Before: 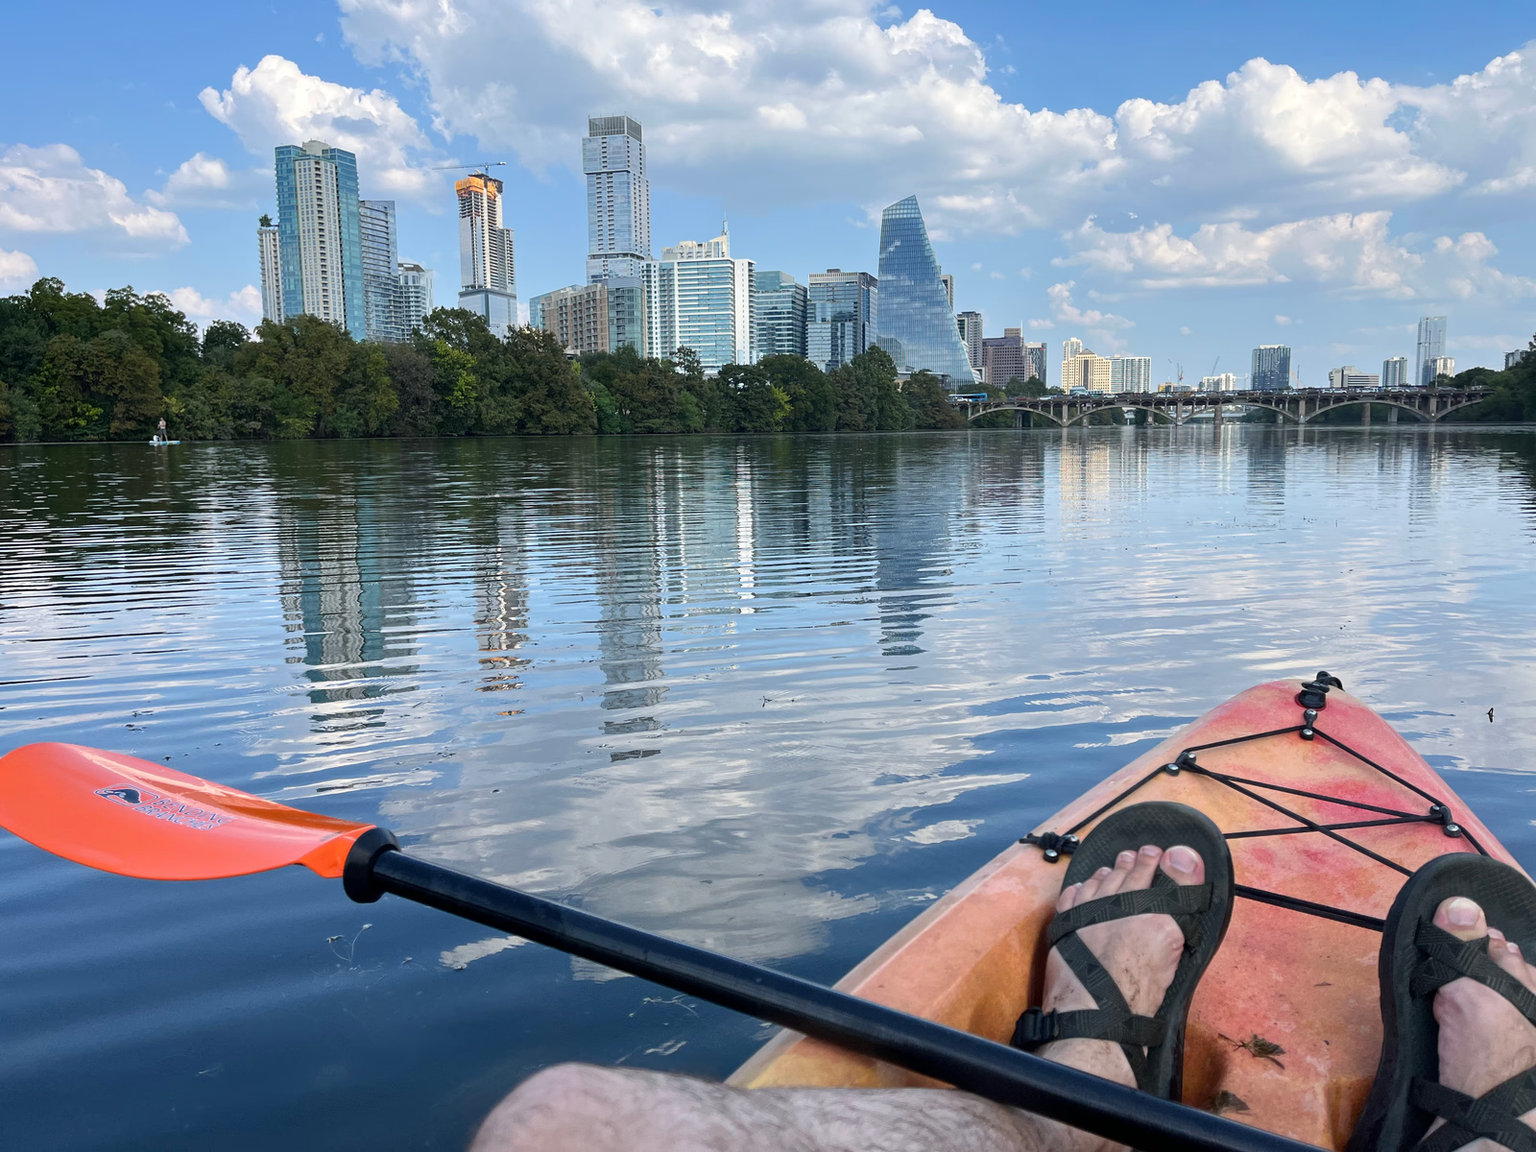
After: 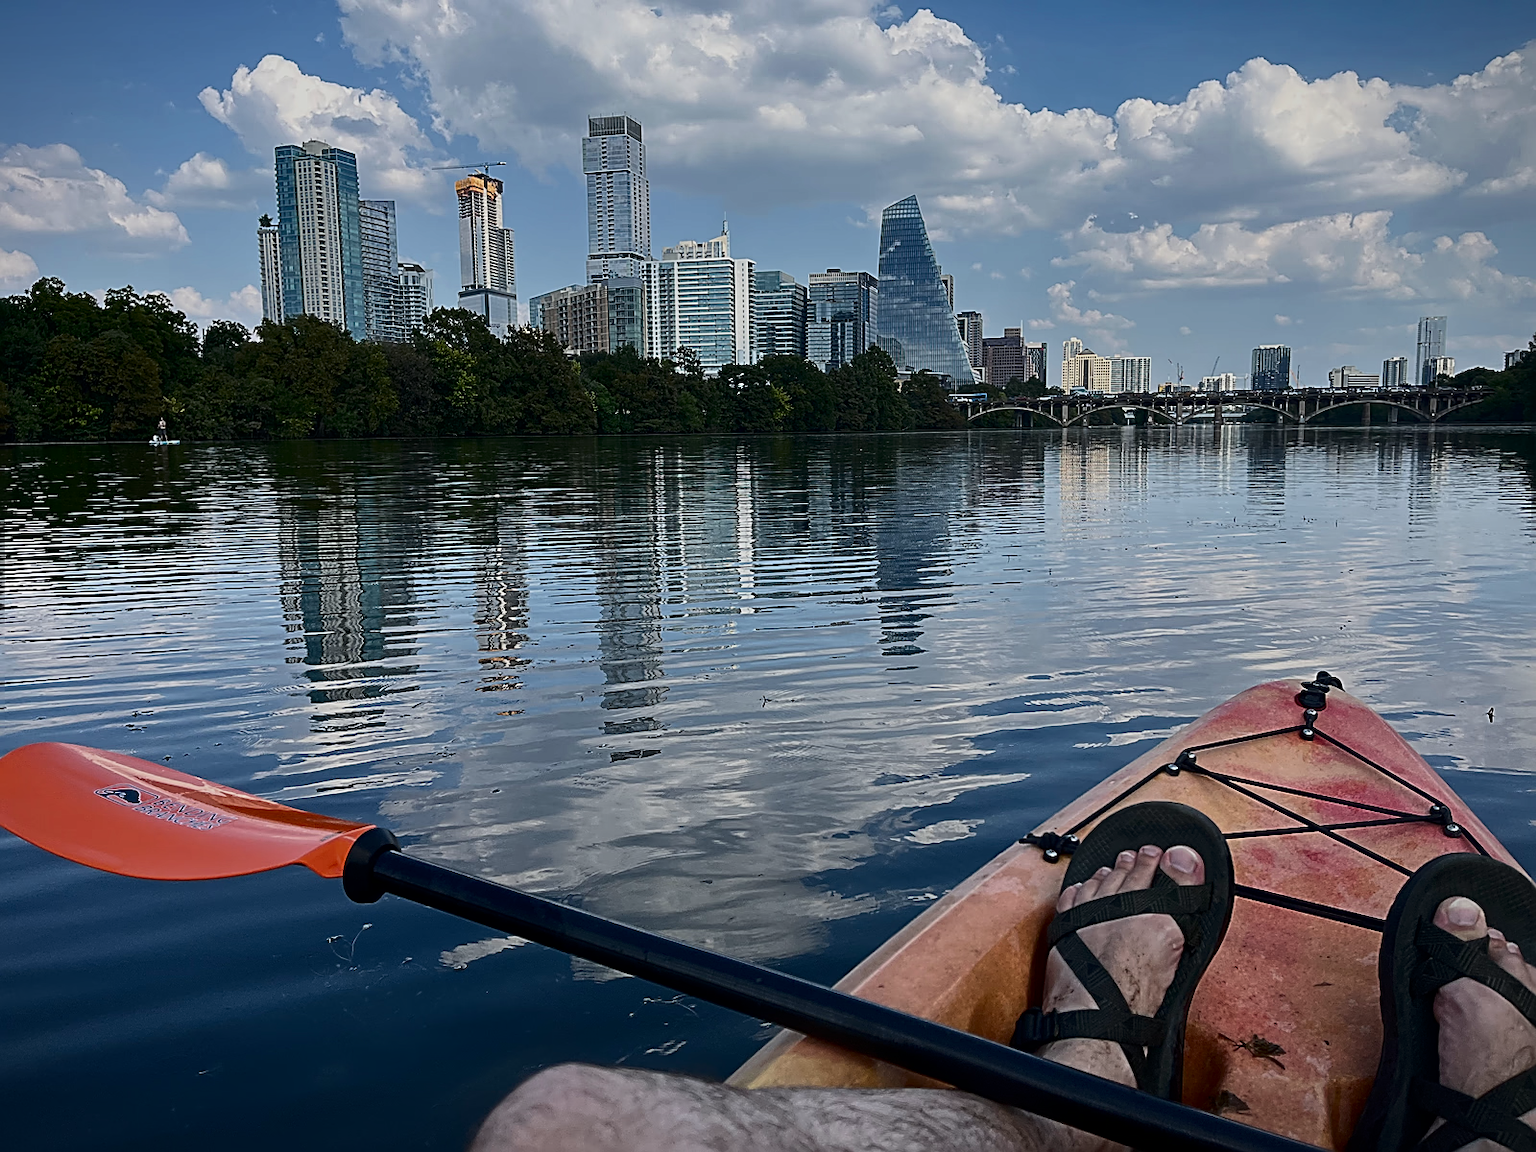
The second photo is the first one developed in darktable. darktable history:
exposure: exposure -1 EV, compensate highlight preservation false
vignetting: fall-off start 97.23%, saturation -0.024, center (-0.033, -0.042), width/height ratio 1.179, unbound false
sharpen: amount 1
contrast brightness saturation: contrast 0.28
